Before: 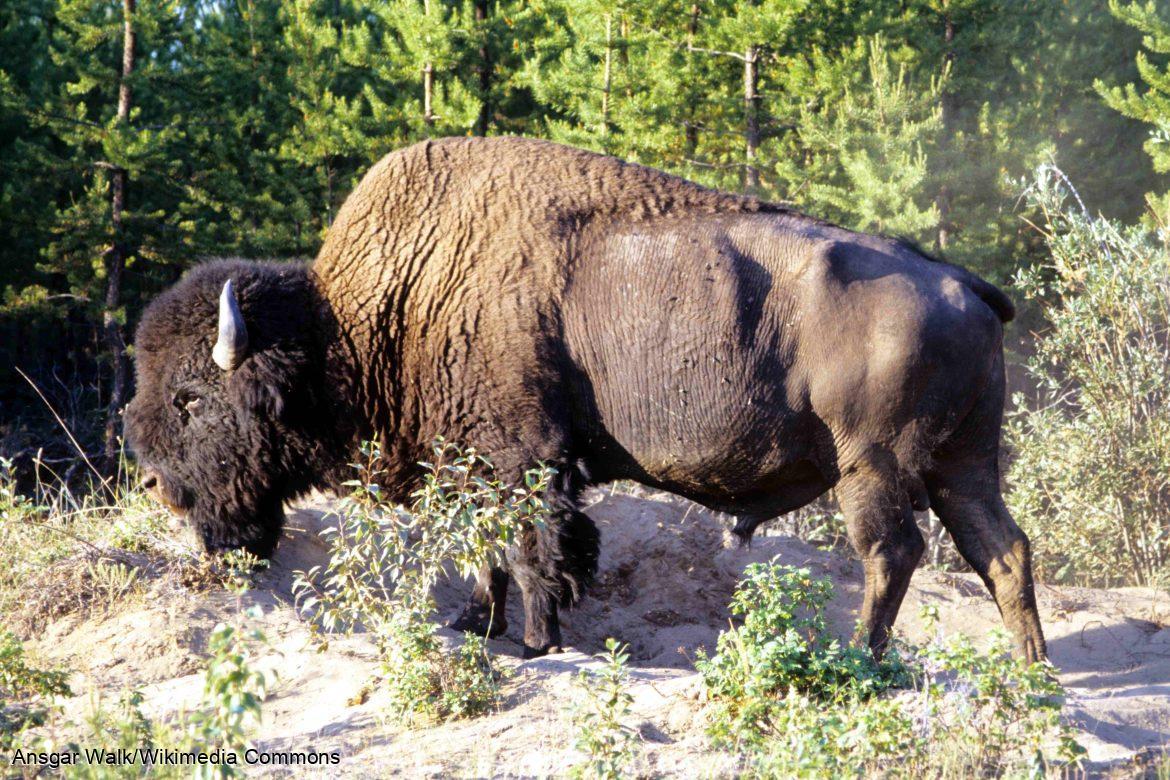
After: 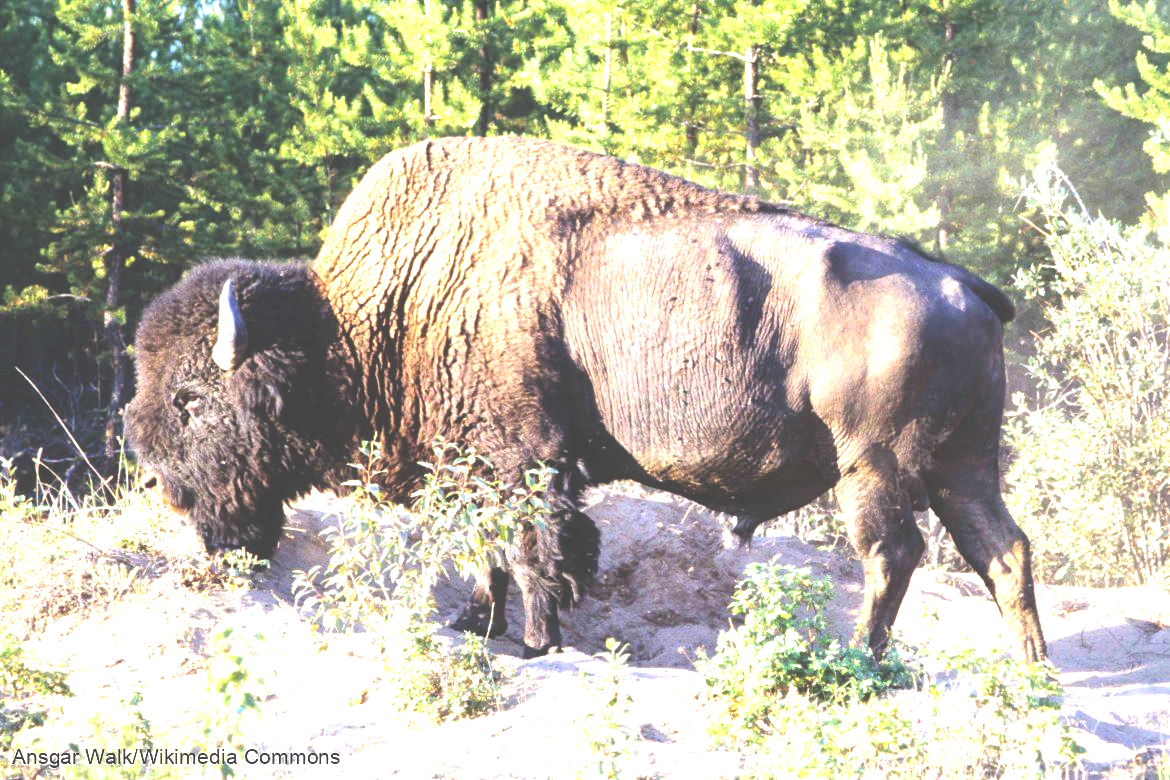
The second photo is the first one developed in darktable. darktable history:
exposure: black level correction -0.023, exposure 1.394 EV, compensate exposure bias true, compensate highlight preservation false
